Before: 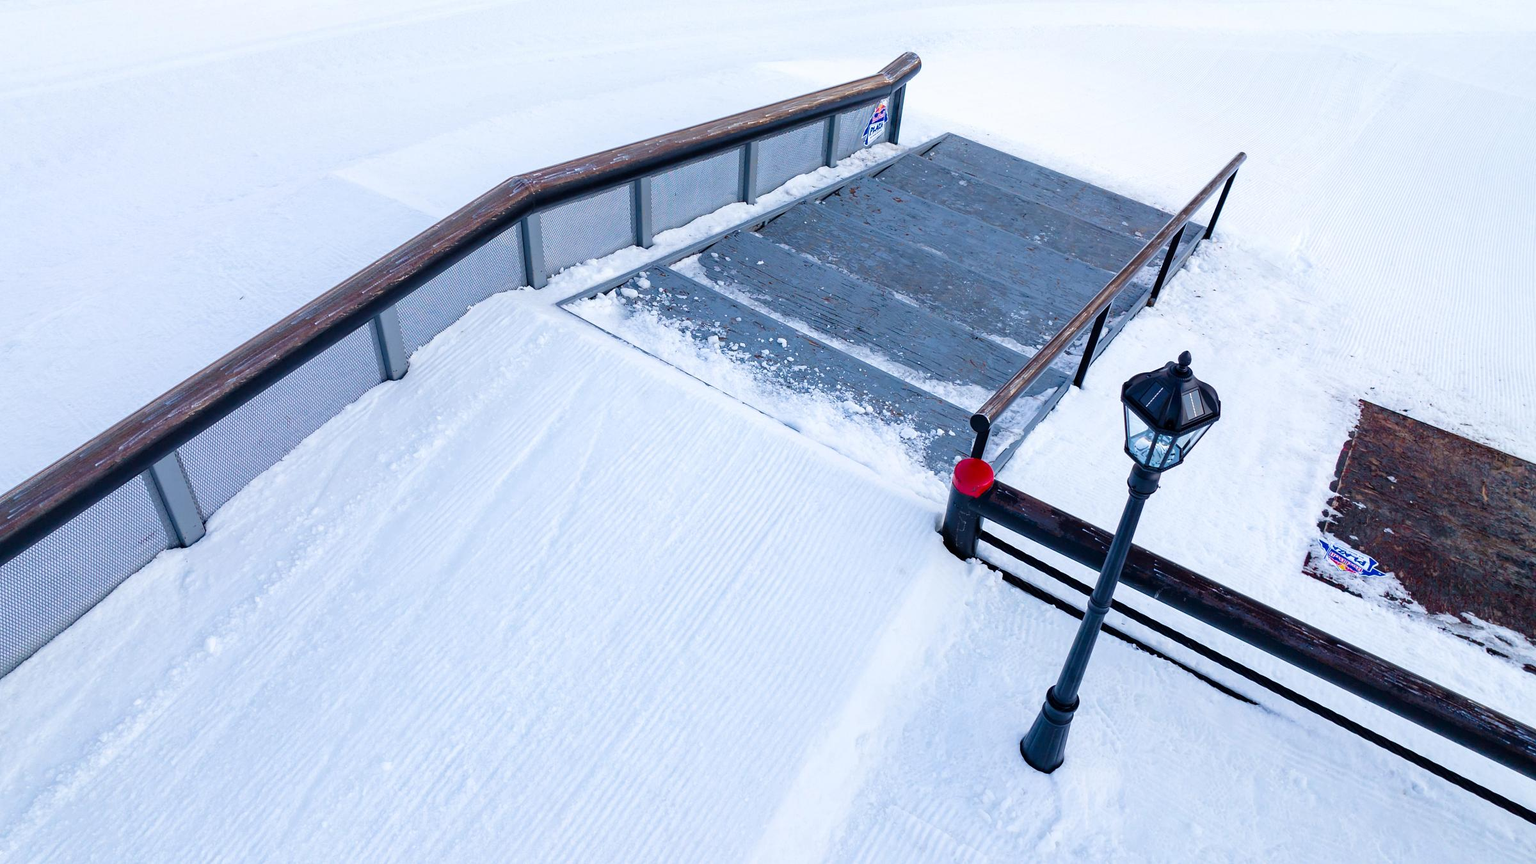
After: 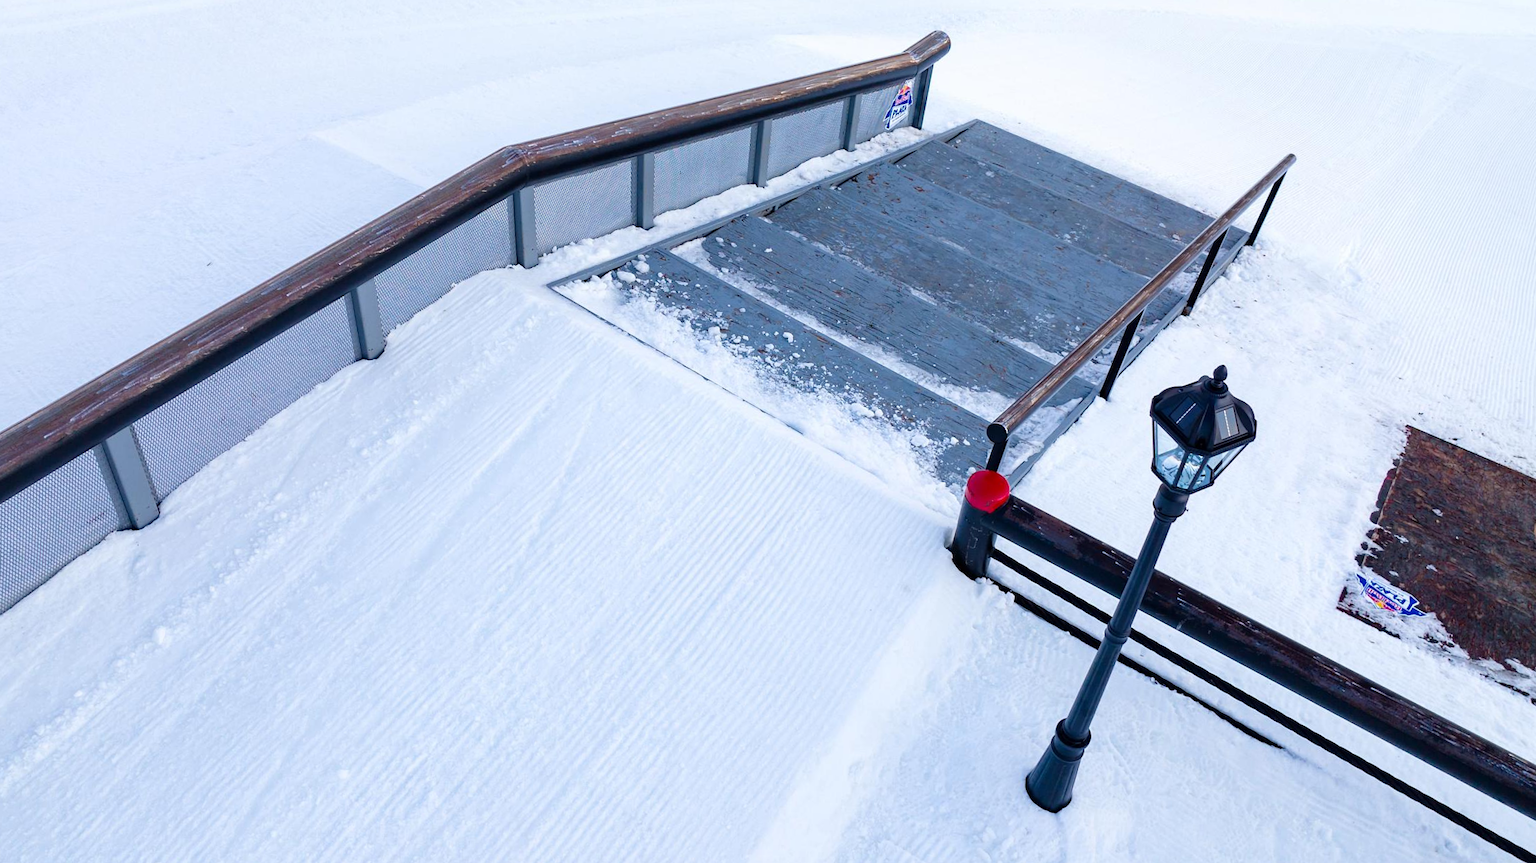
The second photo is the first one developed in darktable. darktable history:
crop and rotate: angle -2.47°
